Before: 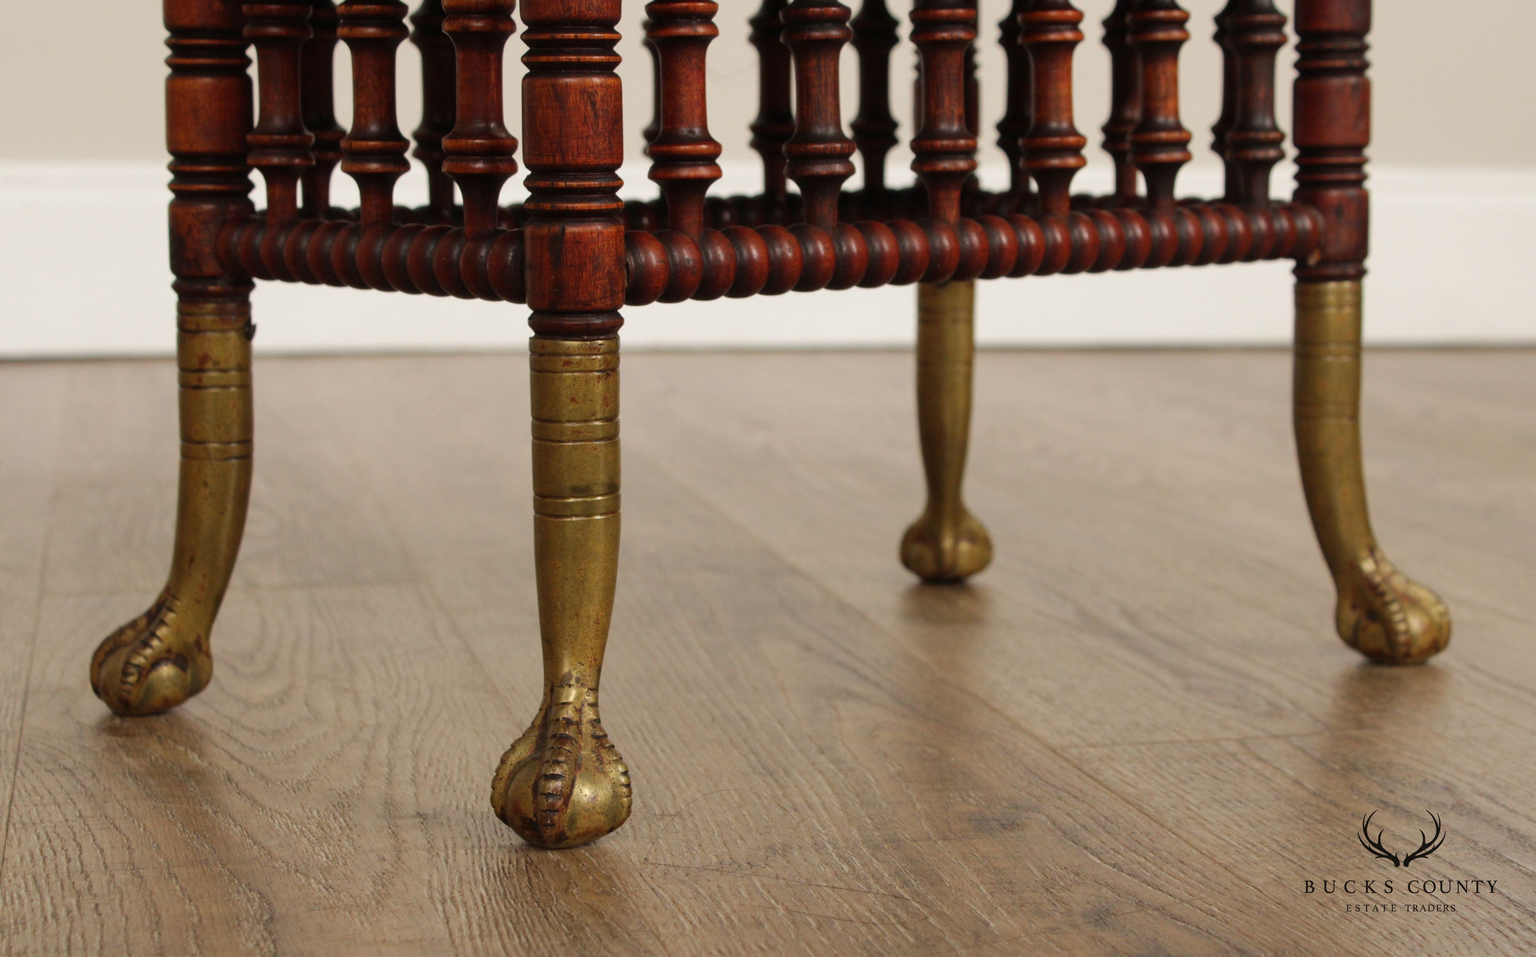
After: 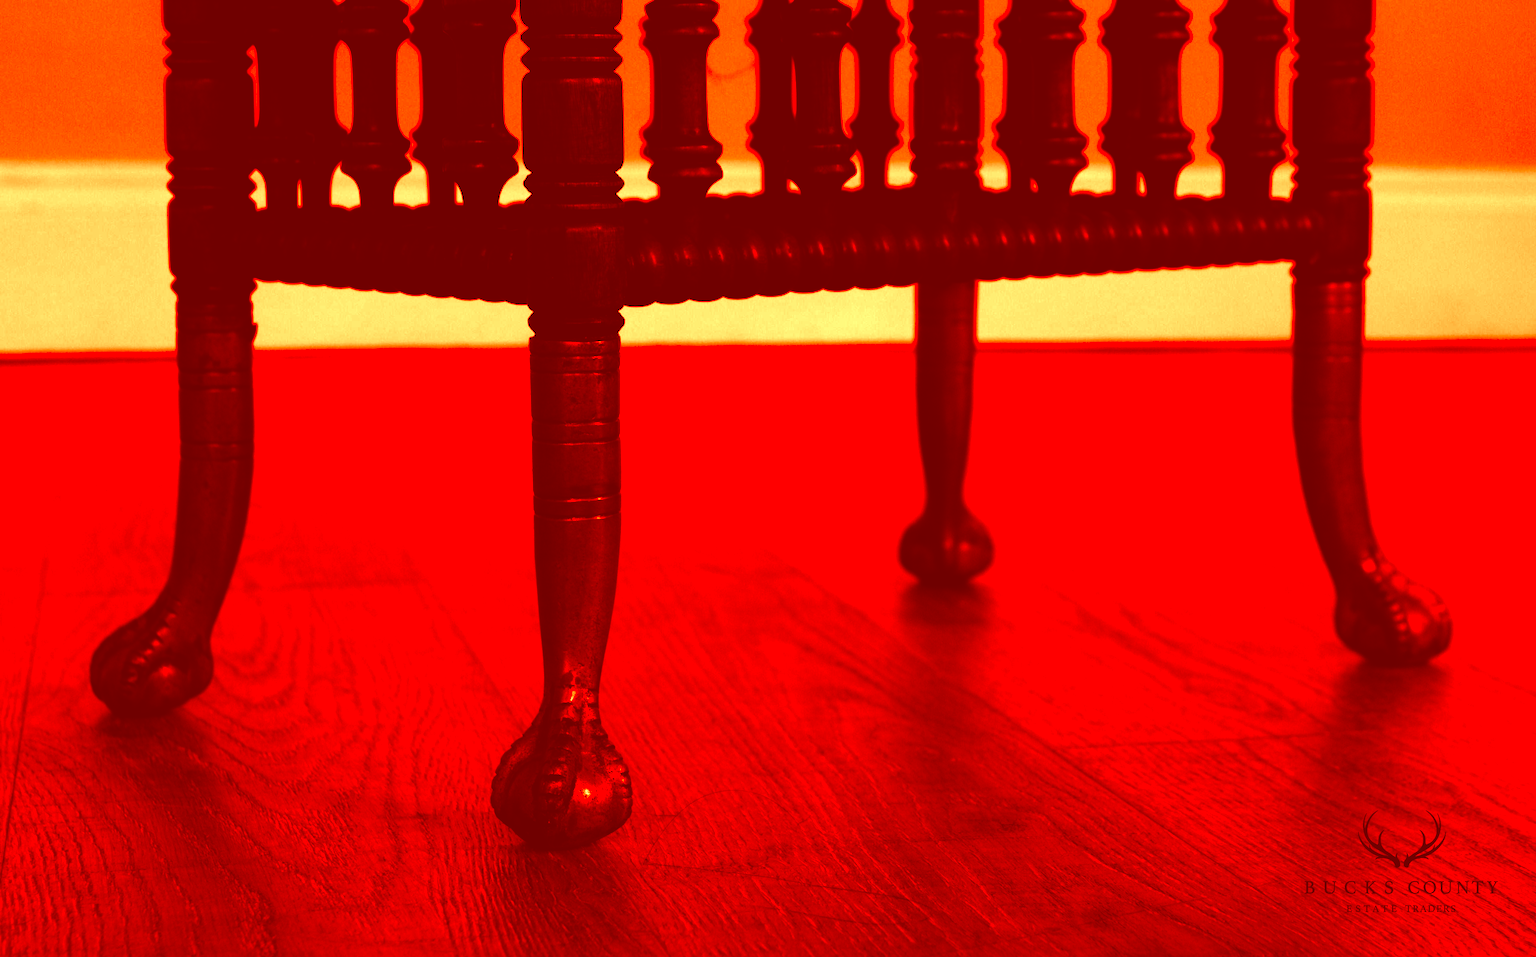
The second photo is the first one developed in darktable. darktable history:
contrast brightness saturation: contrast 0.017, brightness -0.983, saturation -0.995
tone equalizer: -8 EV -0.747 EV, -7 EV -0.722 EV, -6 EV -0.618 EV, -5 EV -0.372 EV, -3 EV 0.402 EV, -2 EV 0.6 EV, -1 EV 0.675 EV, +0 EV 0.723 EV
color correction: highlights a* -38.99, highlights b* -39.55, shadows a* -39.31, shadows b* -39.54, saturation -2.99
